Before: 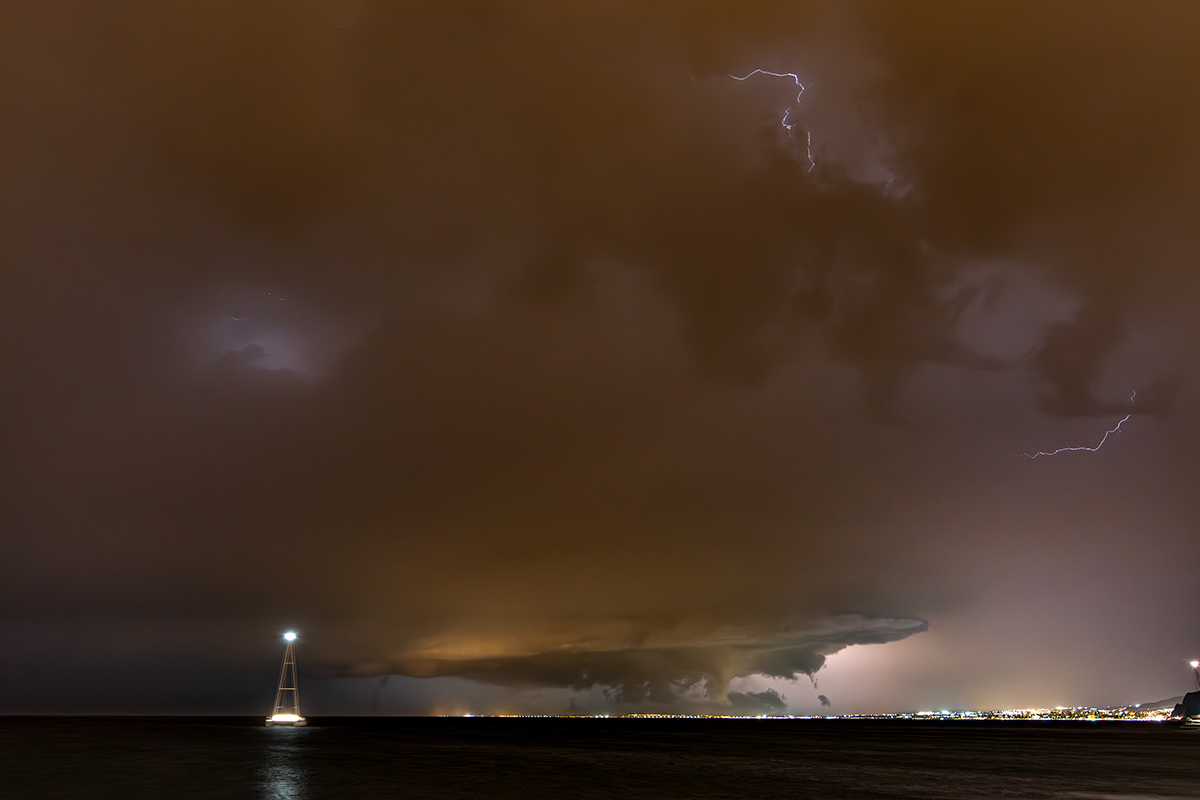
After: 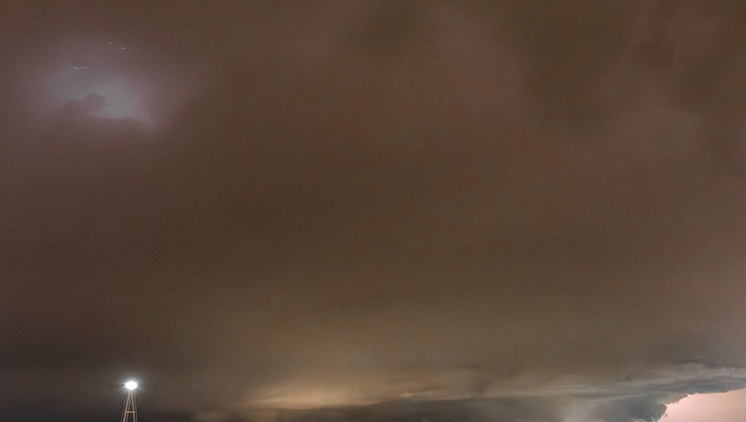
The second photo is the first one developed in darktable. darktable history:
crop: left 13.294%, top 31.496%, right 24.48%, bottom 15.7%
contrast brightness saturation: brightness 0.152
local contrast: detail 109%
tone equalizer: -8 EV -0.387 EV, -7 EV -0.38 EV, -6 EV -0.304 EV, -5 EV -0.244 EV, -3 EV 0.234 EV, -2 EV 0.343 EV, -1 EV 0.384 EV, +0 EV 0.414 EV
color zones: curves: ch0 [(0, 0.497) (0.096, 0.361) (0.221, 0.538) (0.429, 0.5) (0.571, 0.5) (0.714, 0.5) (0.857, 0.5) (1, 0.497)]; ch1 [(0, 0.5) (0.143, 0.5) (0.257, -0.002) (0.429, 0.04) (0.571, -0.001) (0.714, -0.015) (0.857, 0.024) (1, 0.5)]
